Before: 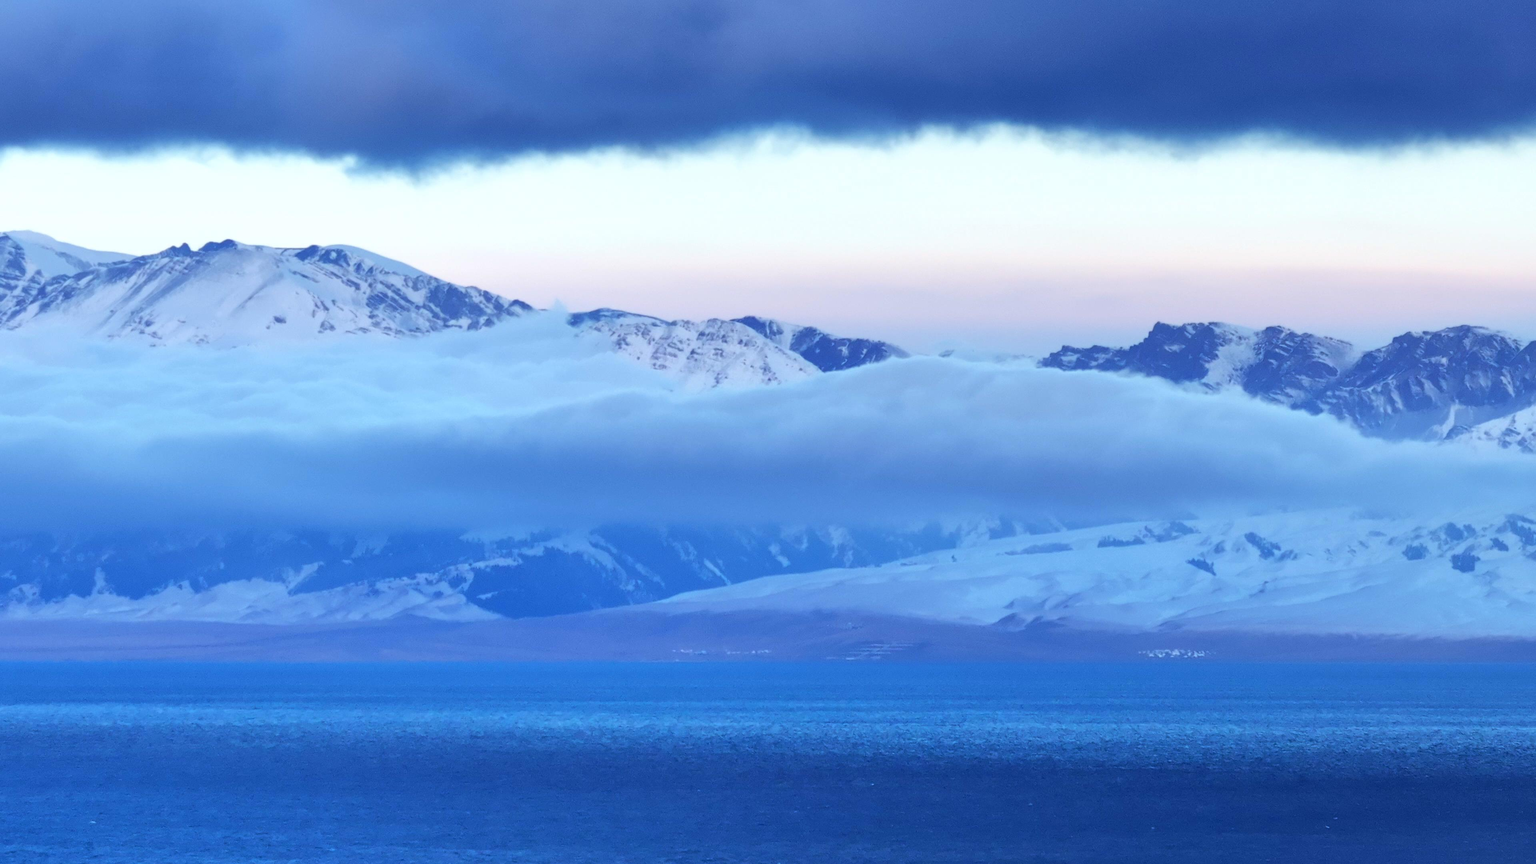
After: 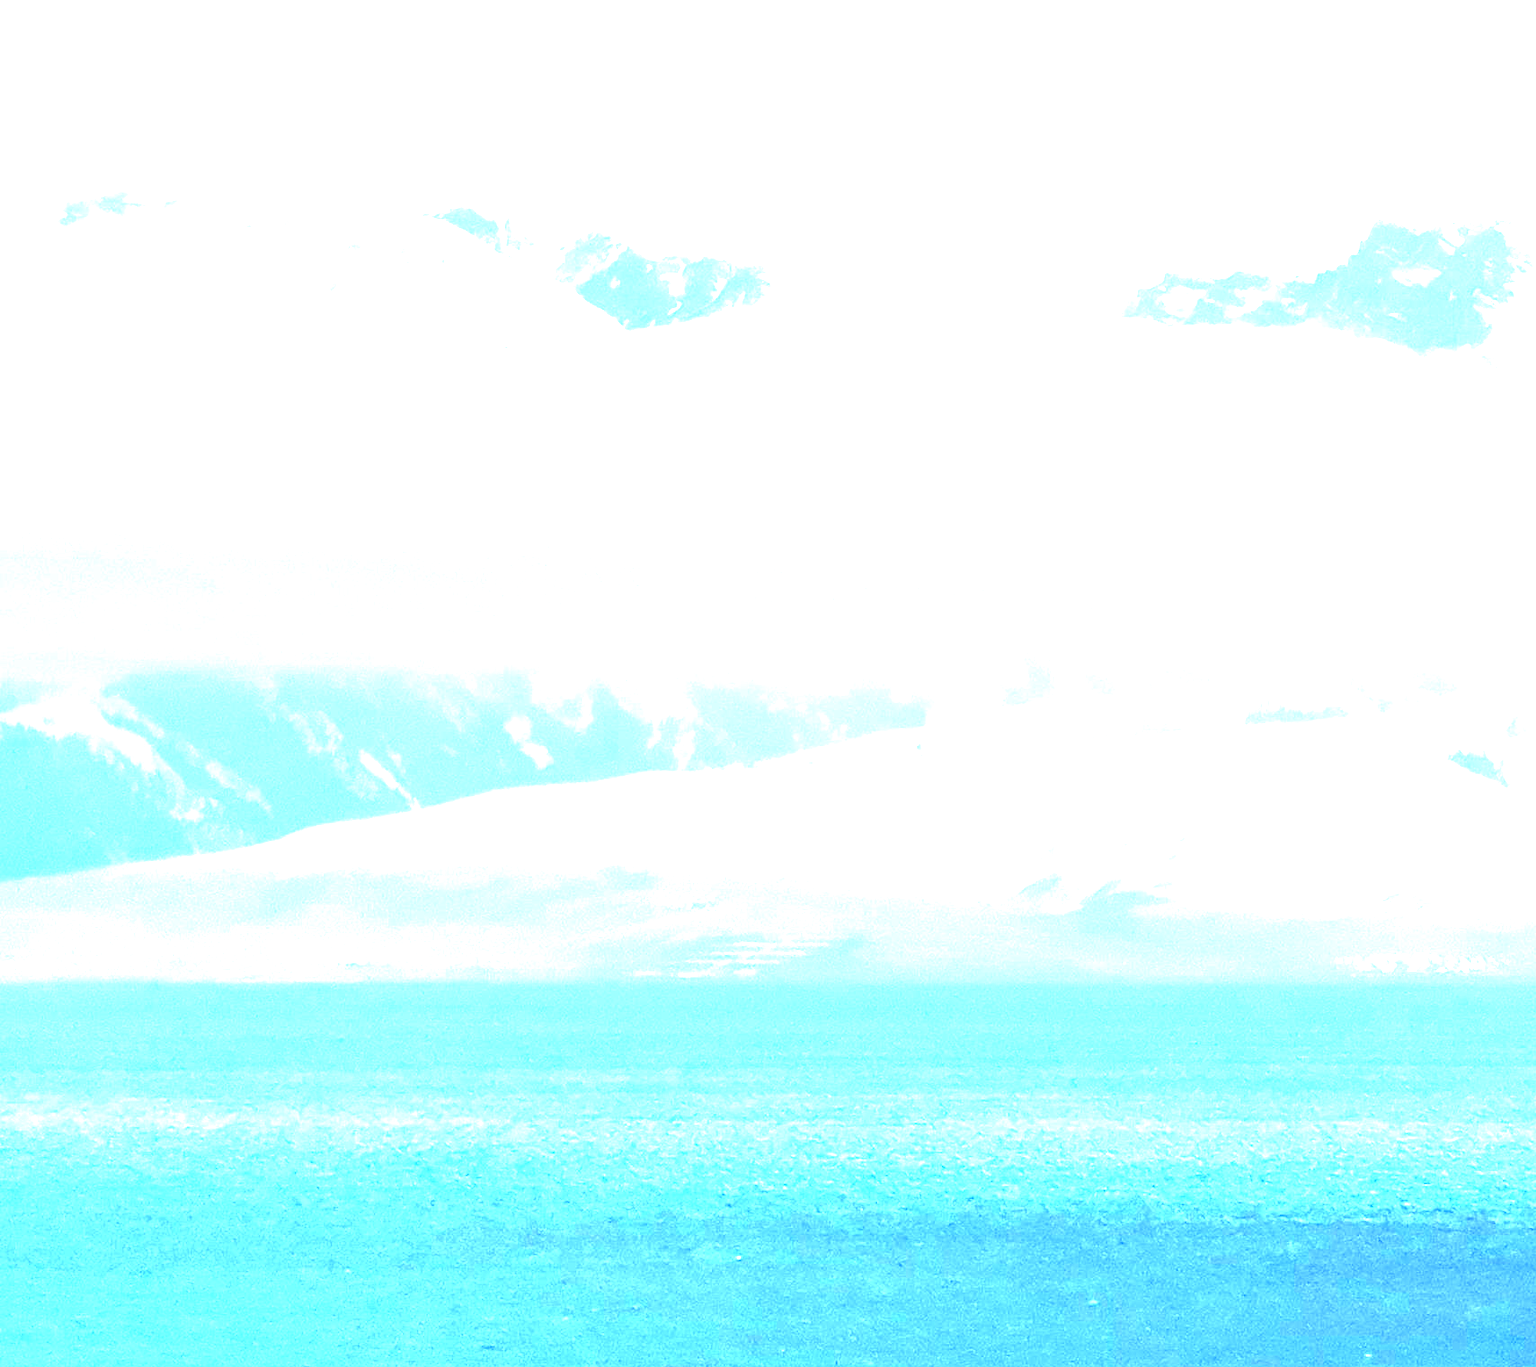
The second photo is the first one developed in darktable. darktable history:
exposure: black level correction 0, exposure 3.924 EV, compensate highlight preservation false
crop: left 35.436%, top 26.052%, right 20.057%, bottom 3.439%
